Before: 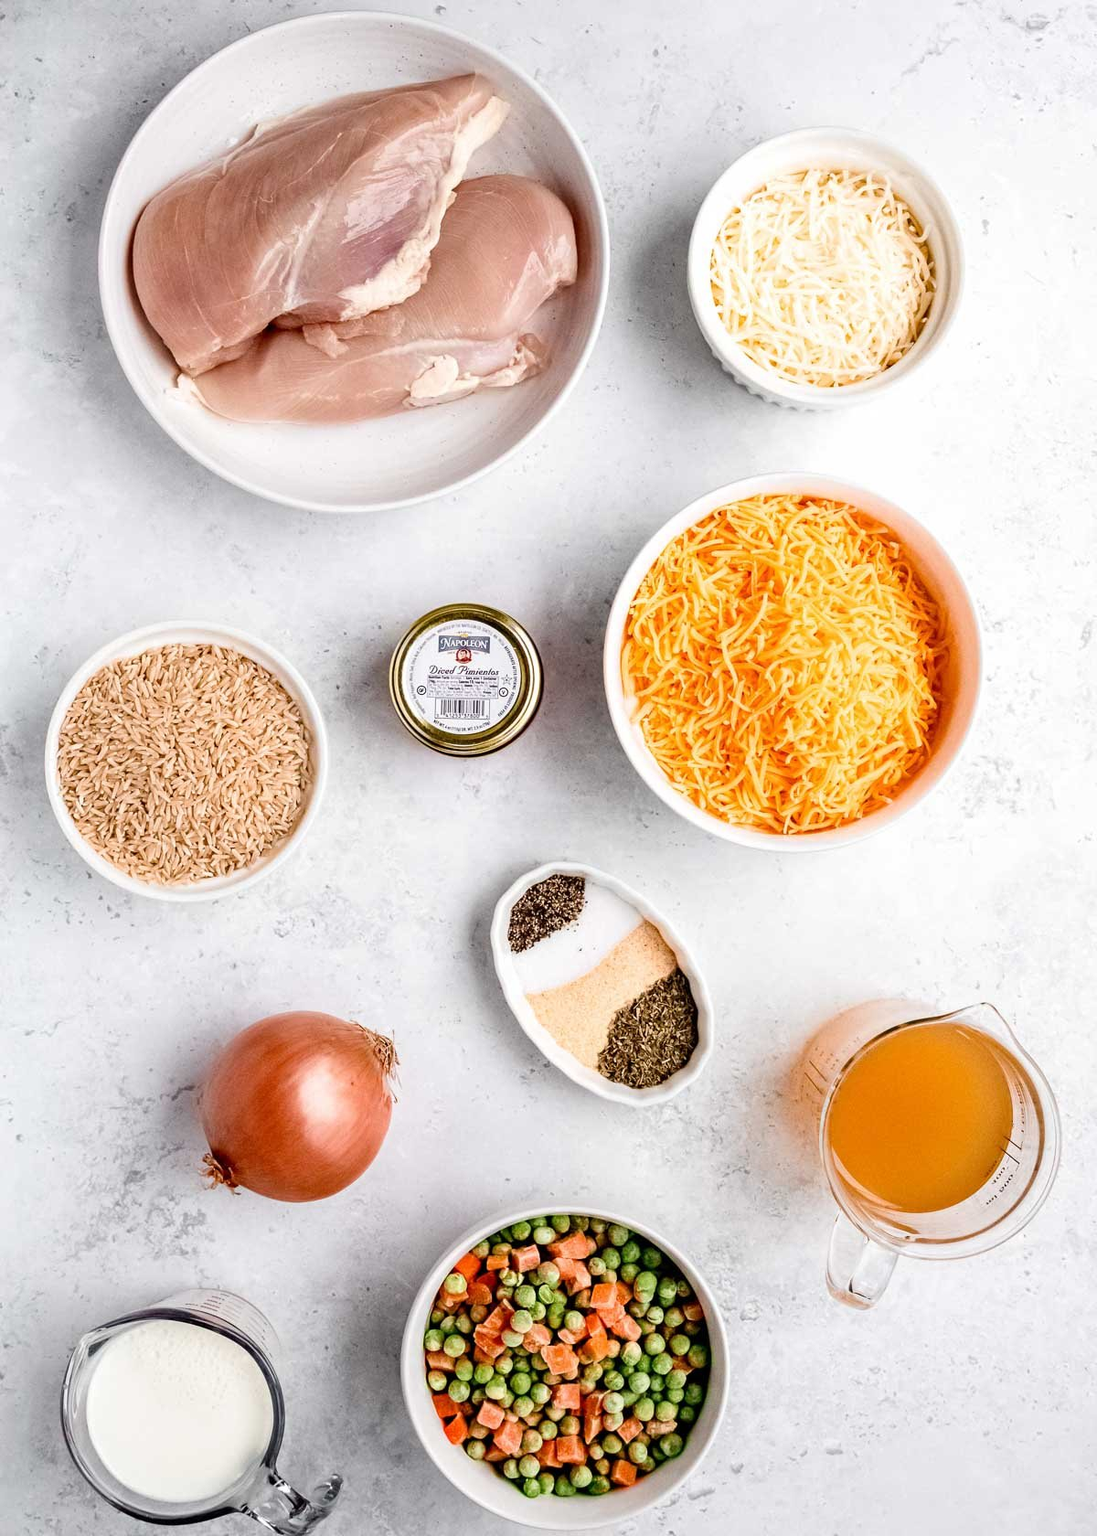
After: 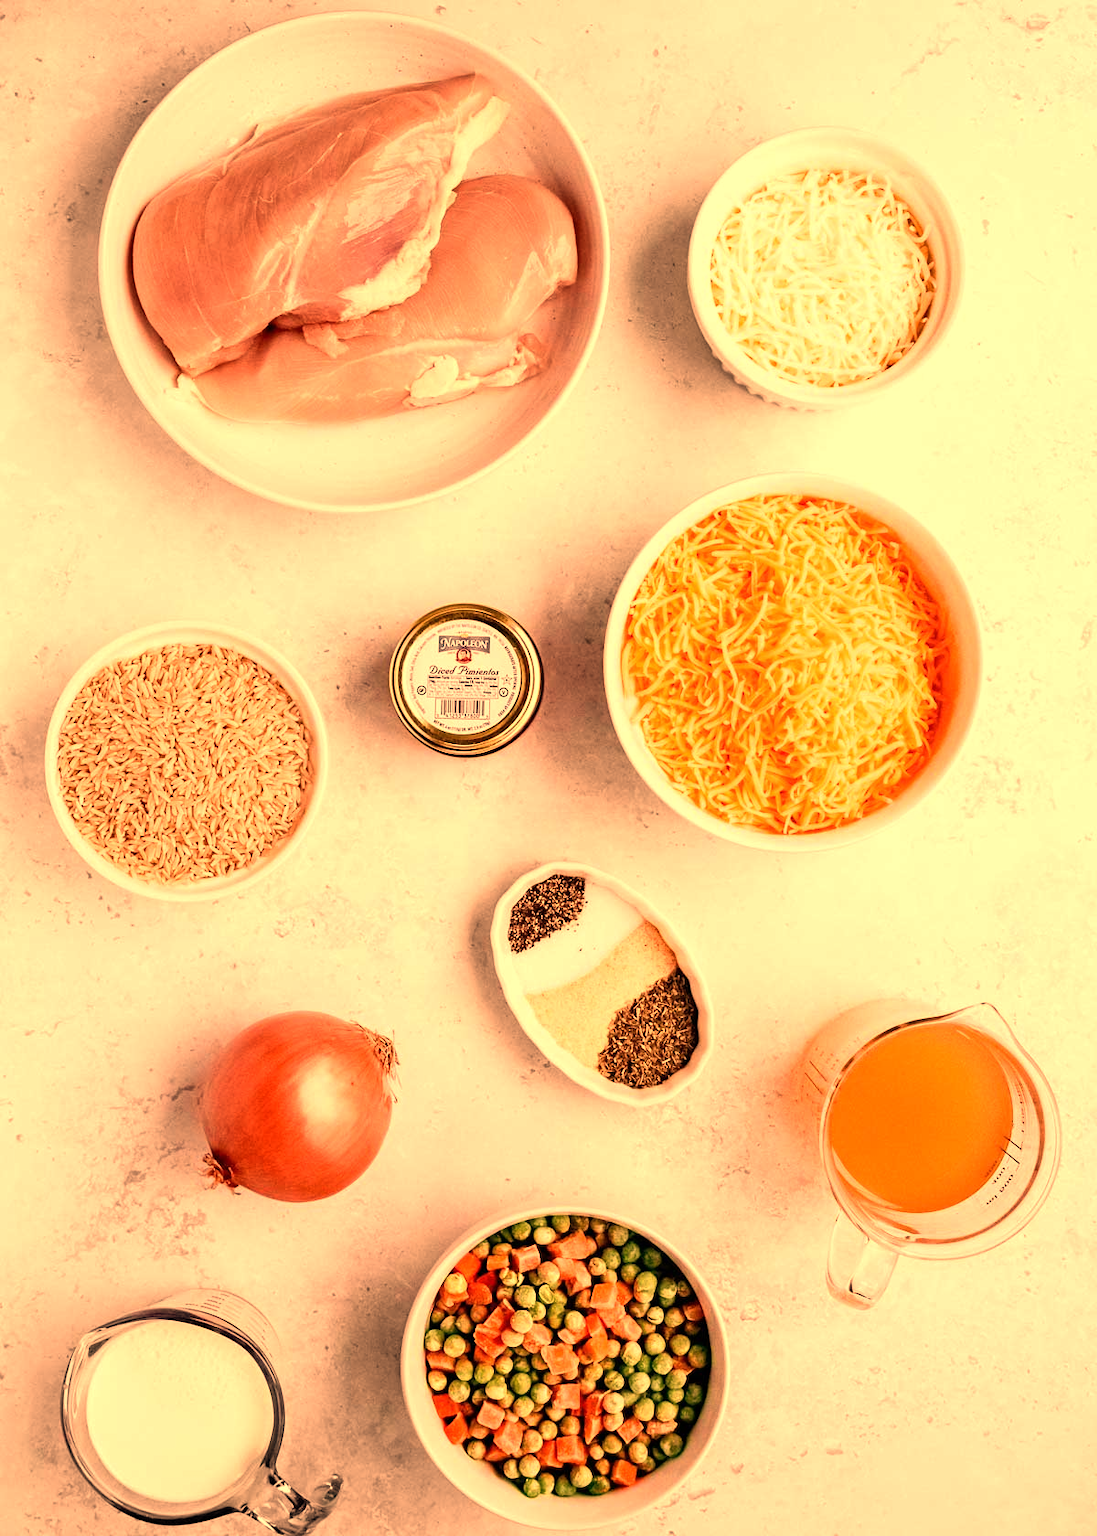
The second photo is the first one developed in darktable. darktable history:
white balance: red 1.467, blue 0.684
base curve: curves: ch0 [(0, 0) (0.303, 0.277) (1, 1)]
